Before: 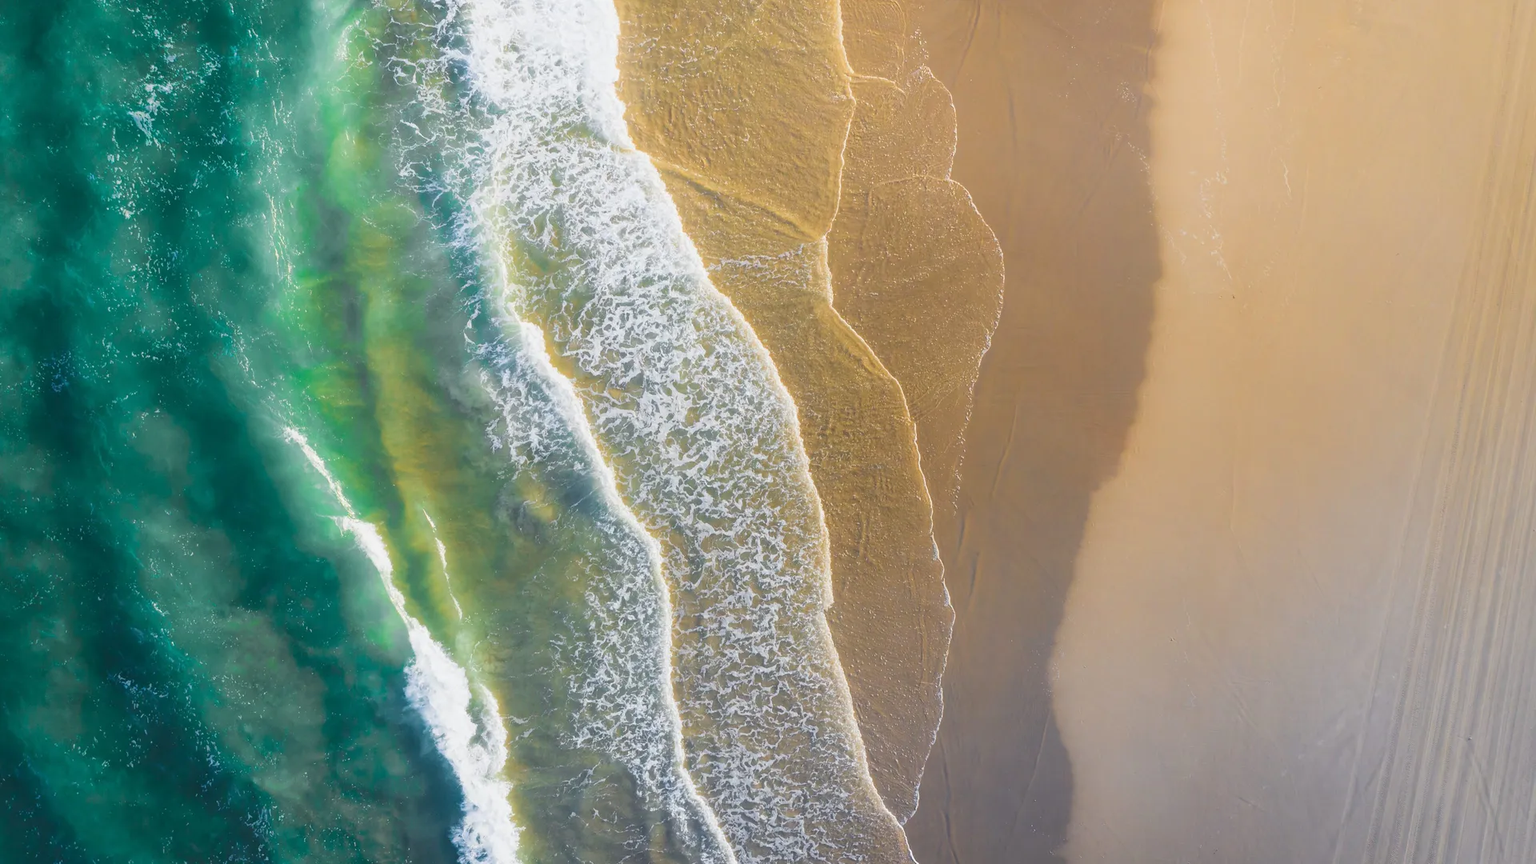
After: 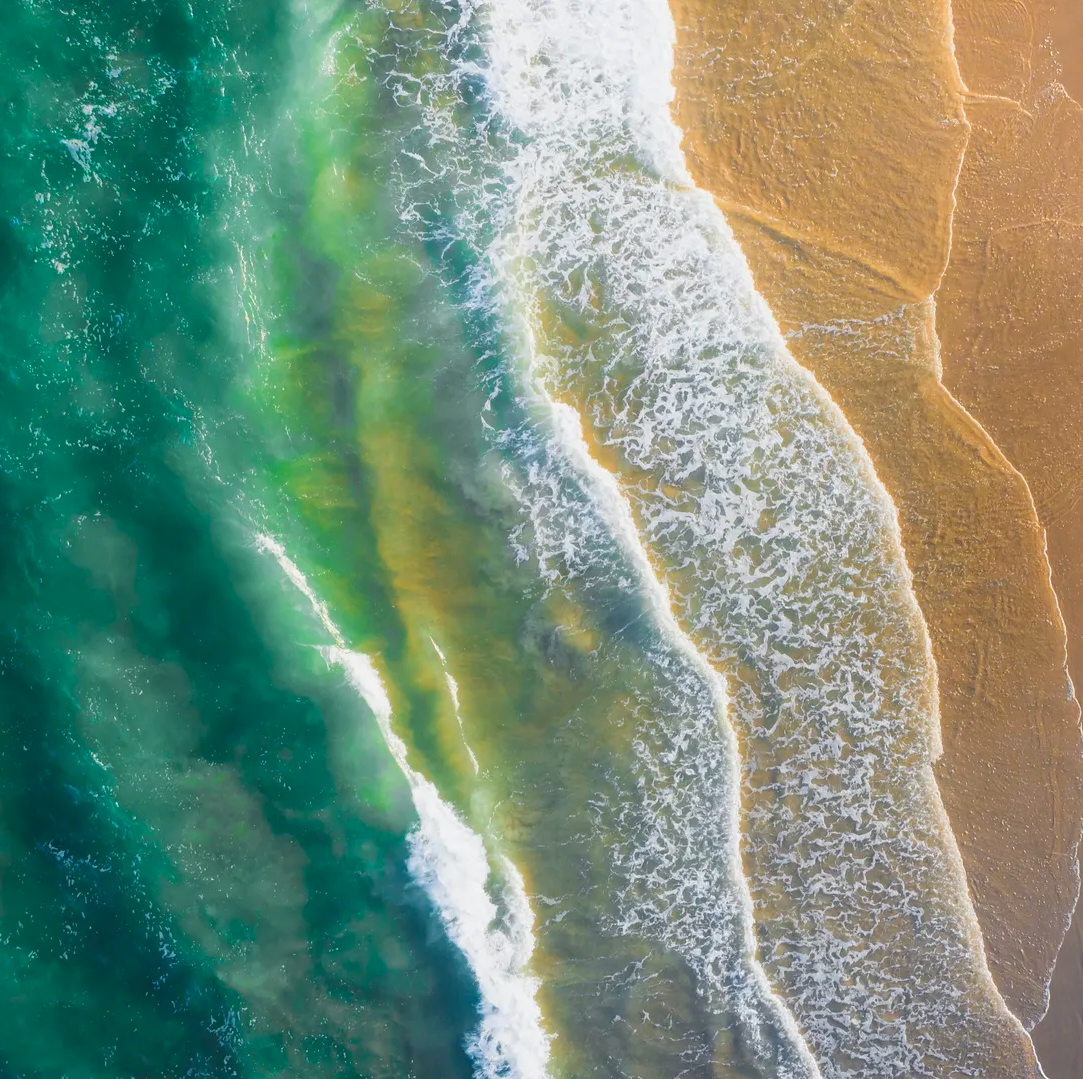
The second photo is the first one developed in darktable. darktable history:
crop: left 5.157%, right 38.431%
color zones: curves: ch1 [(0.235, 0.558) (0.75, 0.5)]; ch2 [(0.25, 0.462) (0.749, 0.457)]
